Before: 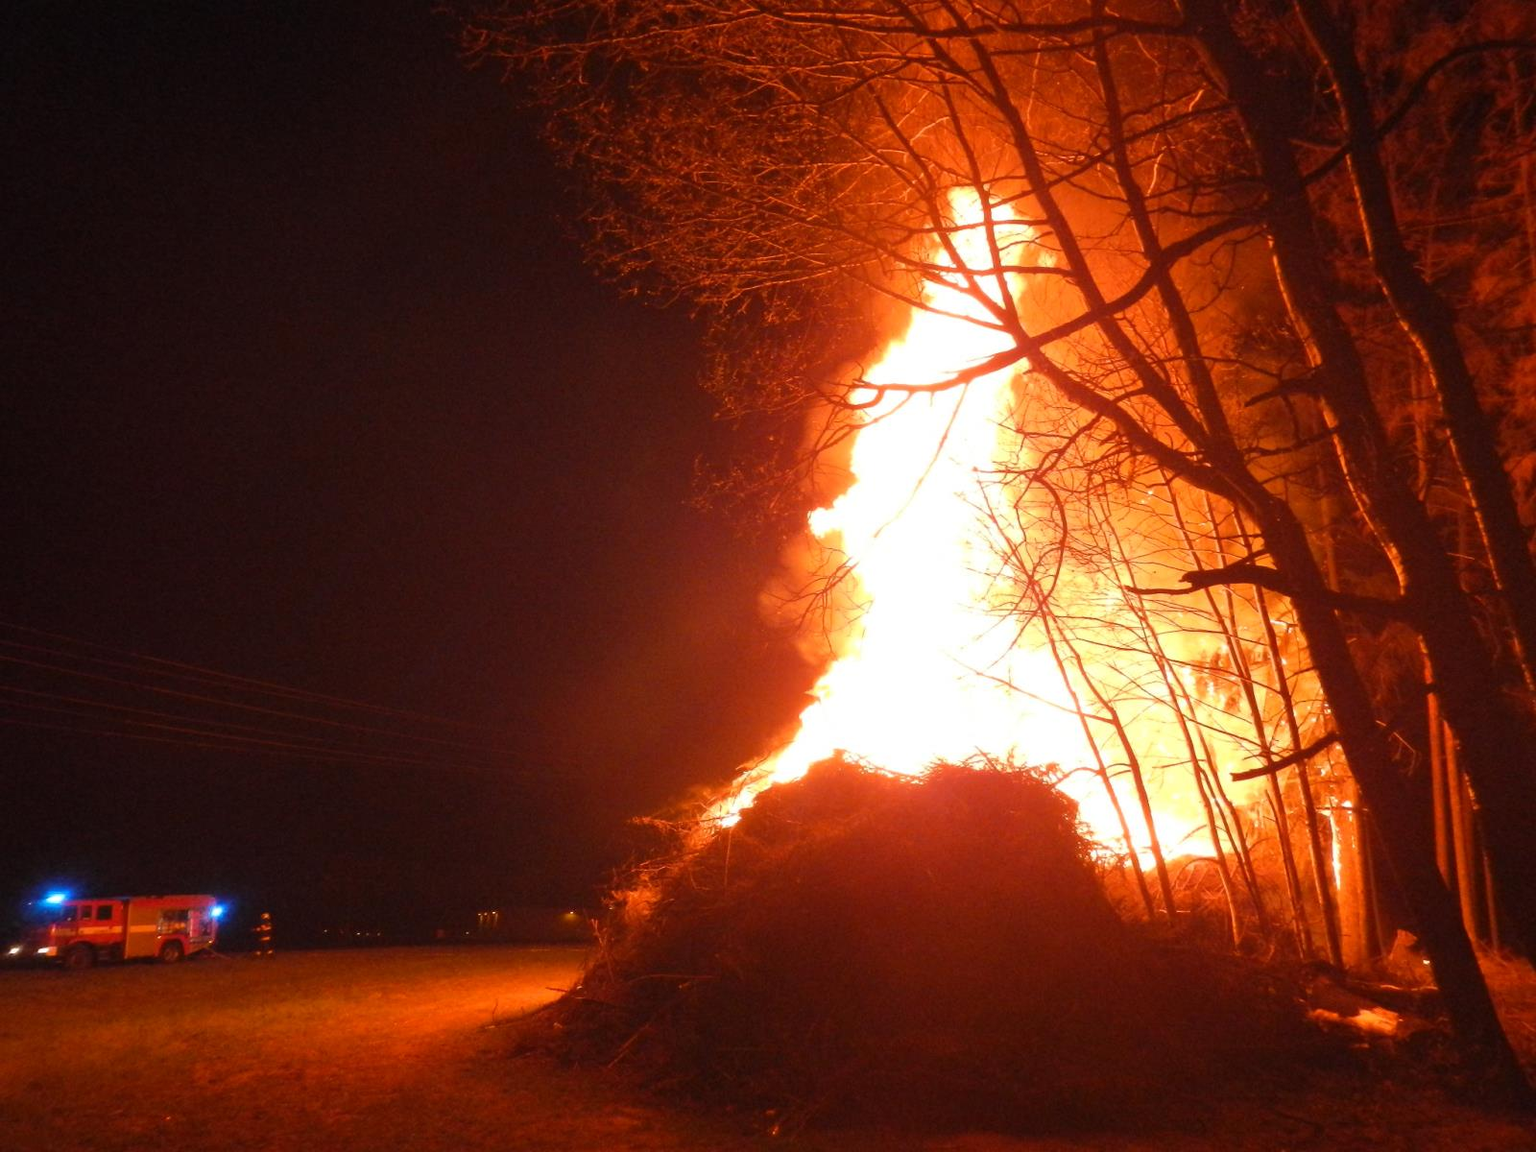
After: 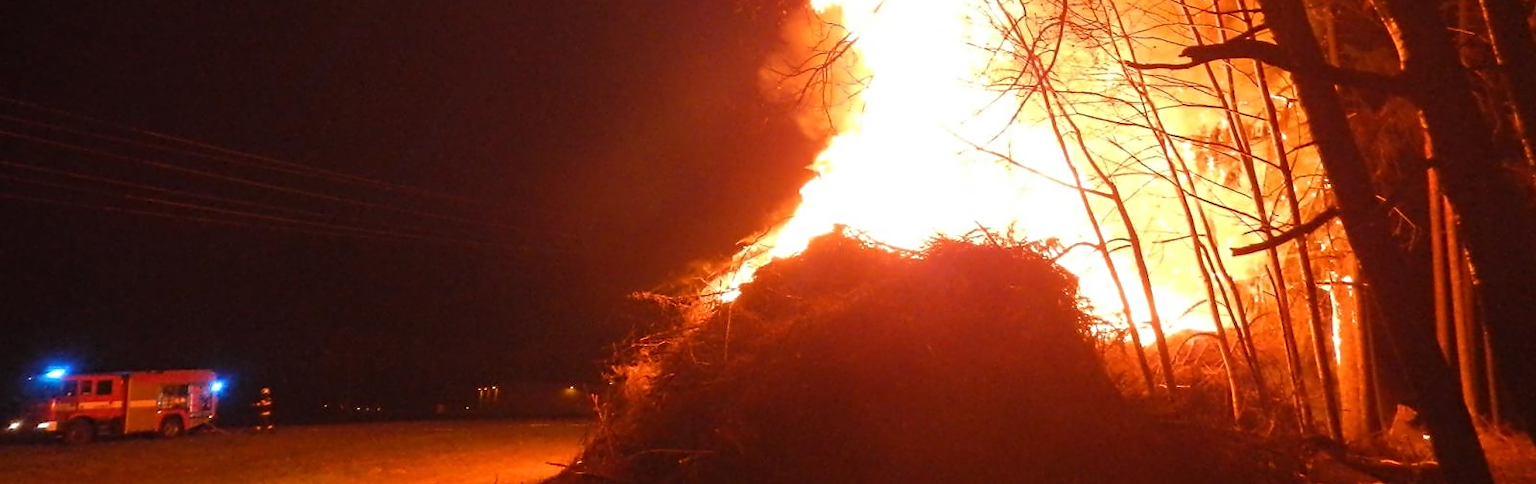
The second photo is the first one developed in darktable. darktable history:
crop: top 45.663%, bottom 12.224%
contrast equalizer: y [[0.5, 0.5, 0.5, 0.515, 0.749, 0.84], [0.5 ×6], [0.5 ×6], [0, 0, 0, 0.001, 0.067, 0.262], [0 ×6]], mix 0.517
